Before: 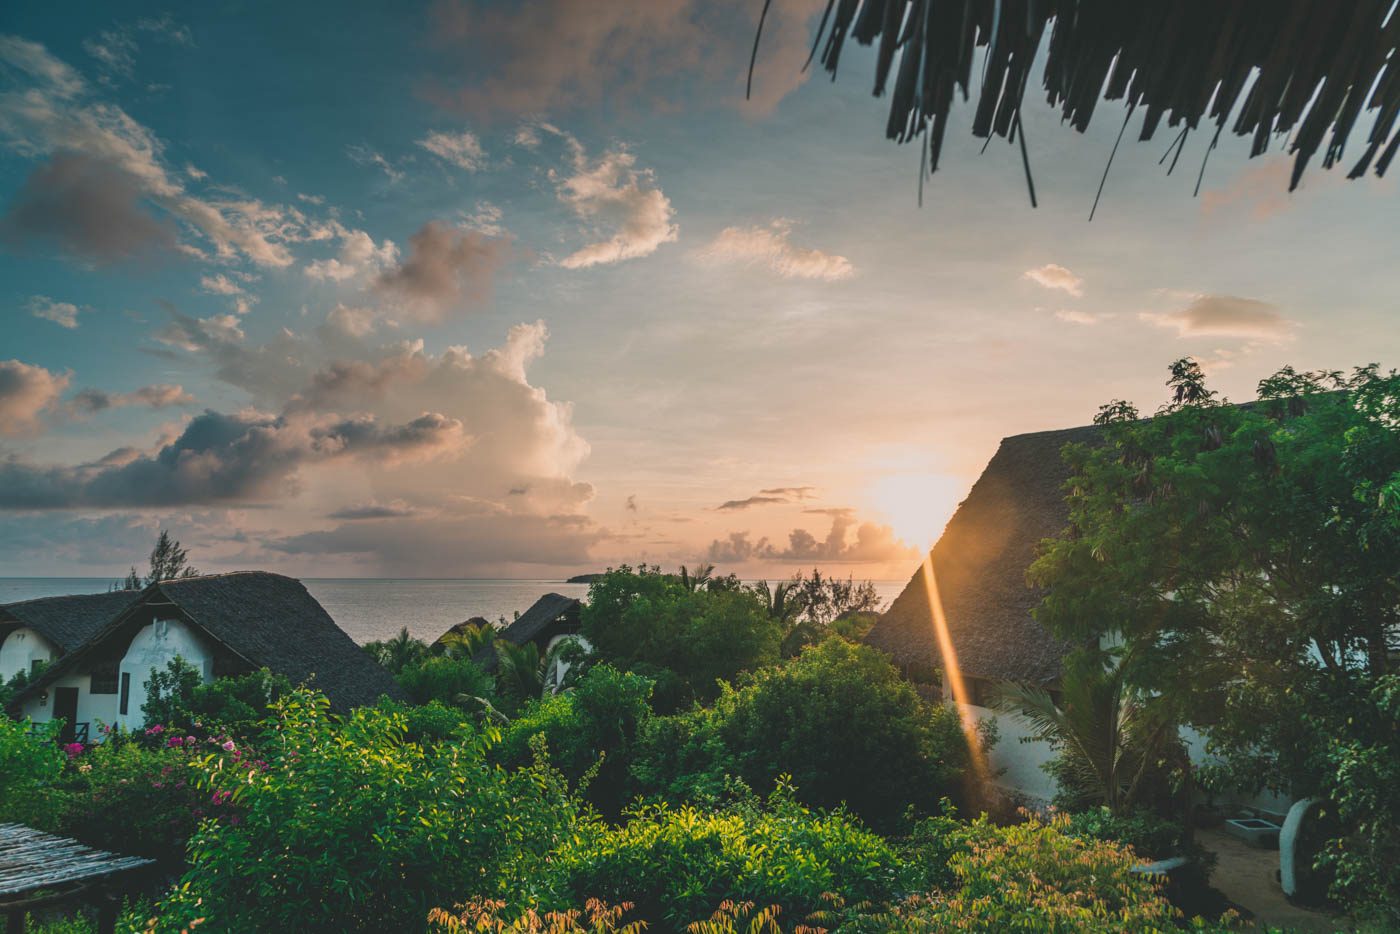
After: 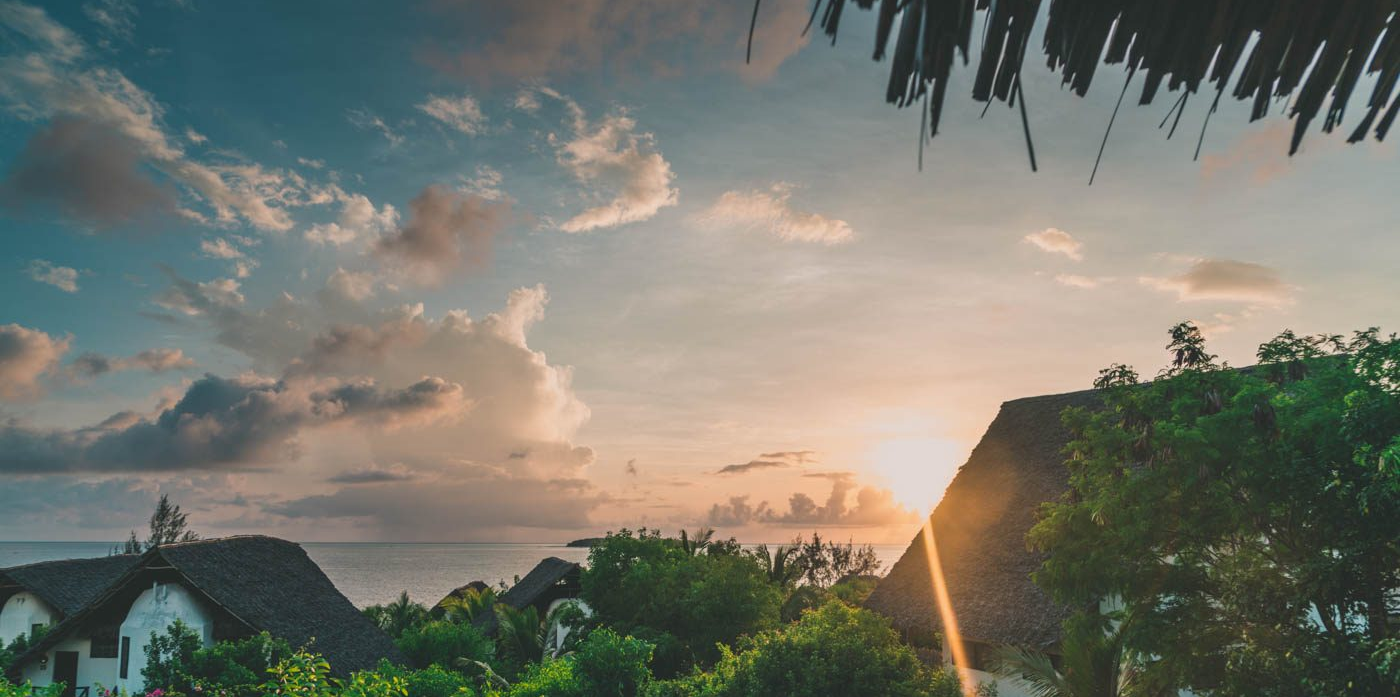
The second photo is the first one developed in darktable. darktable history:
crop: top 3.913%, bottom 21.398%
